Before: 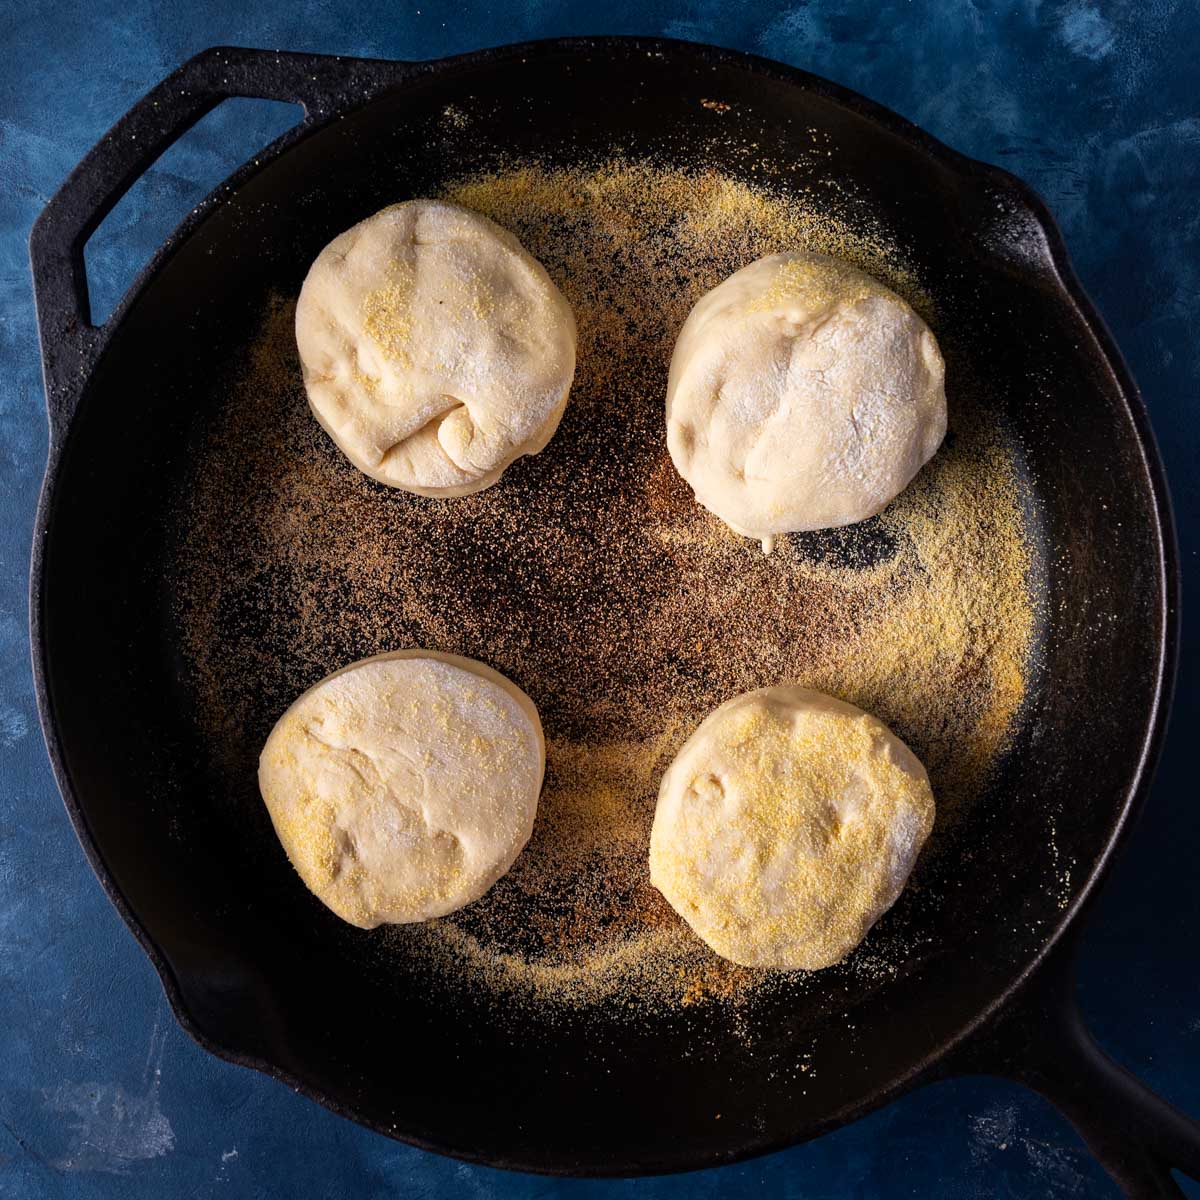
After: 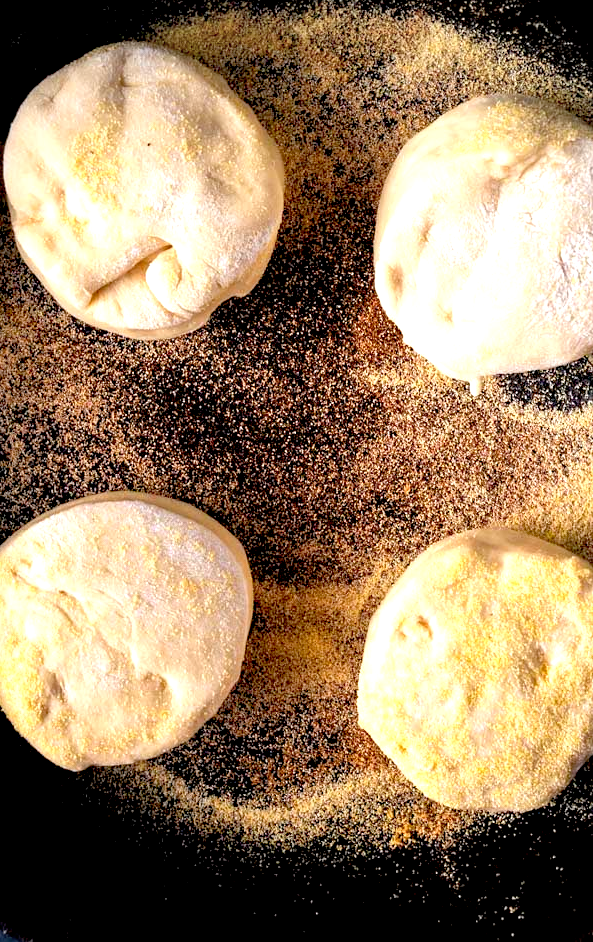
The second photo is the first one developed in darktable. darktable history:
vignetting: fall-off start 79.88%
color balance rgb: contrast -10%
exposure: black level correction 0.011, exposure 1.088 EV, compensate exposure bias true, compensate highlight preservation false
crop and rotate: angle 0.02°, left 24.353%, top 13.219%, right 26.156%, bottom 8.224%
